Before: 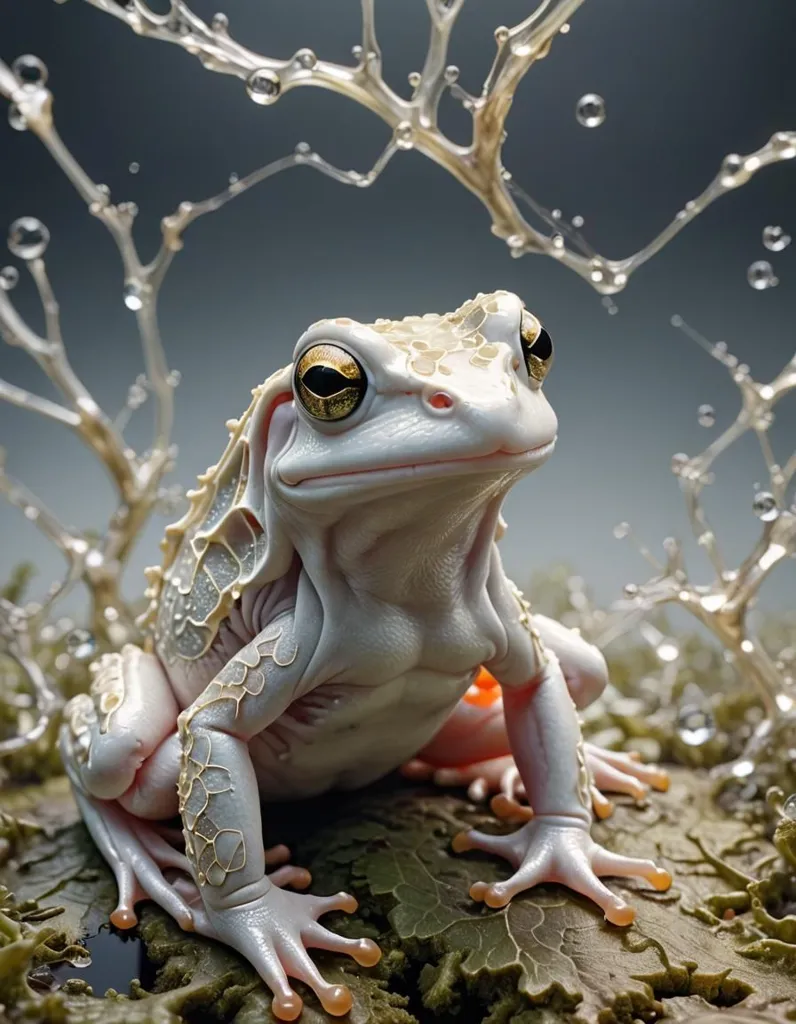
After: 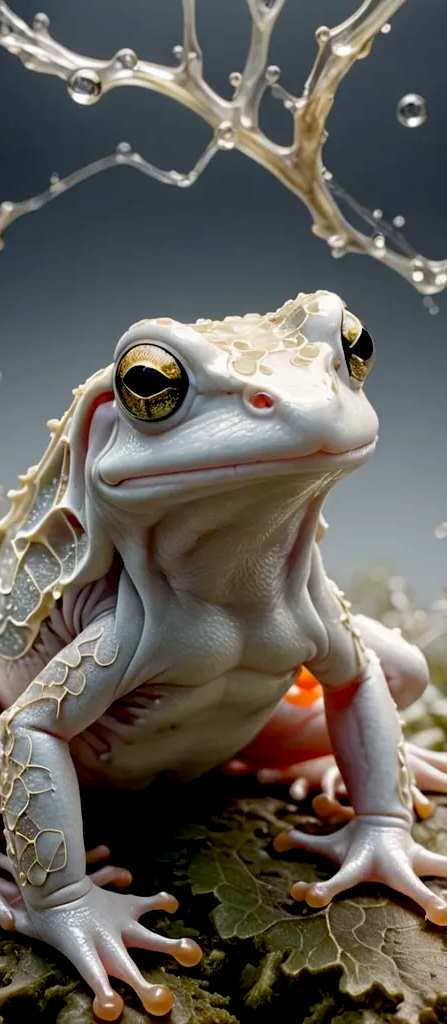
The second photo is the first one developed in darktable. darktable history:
crop and rotate: left 22.516%, right 21.234%
exposure: black level correction 0.016, exposure -0.009 EV, compensate highlight preservation false
